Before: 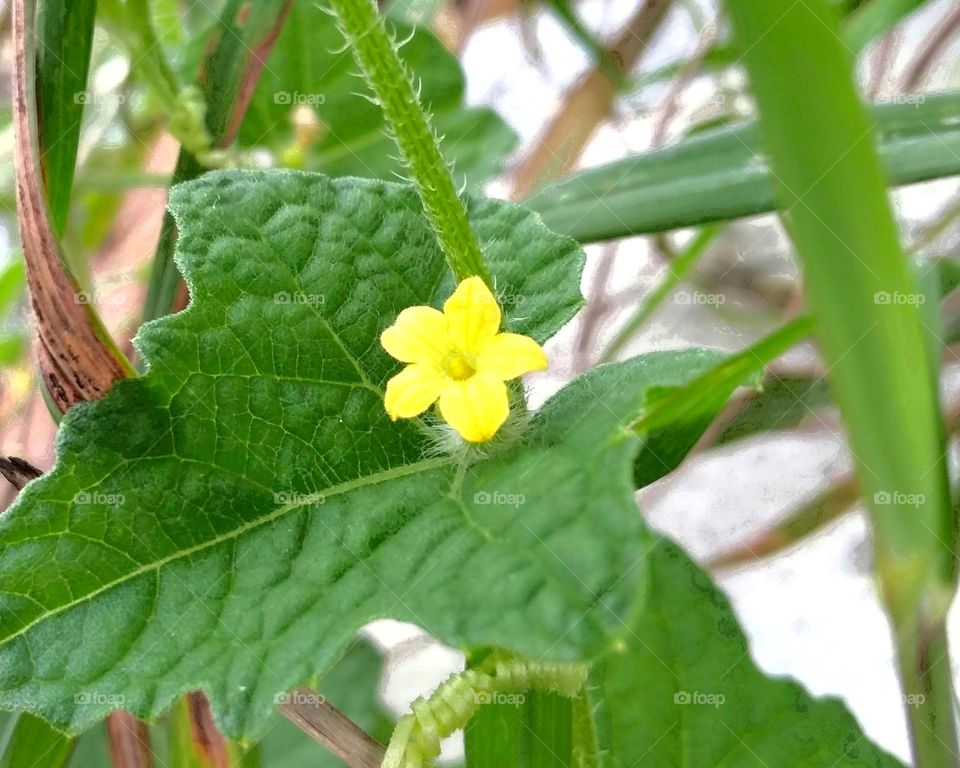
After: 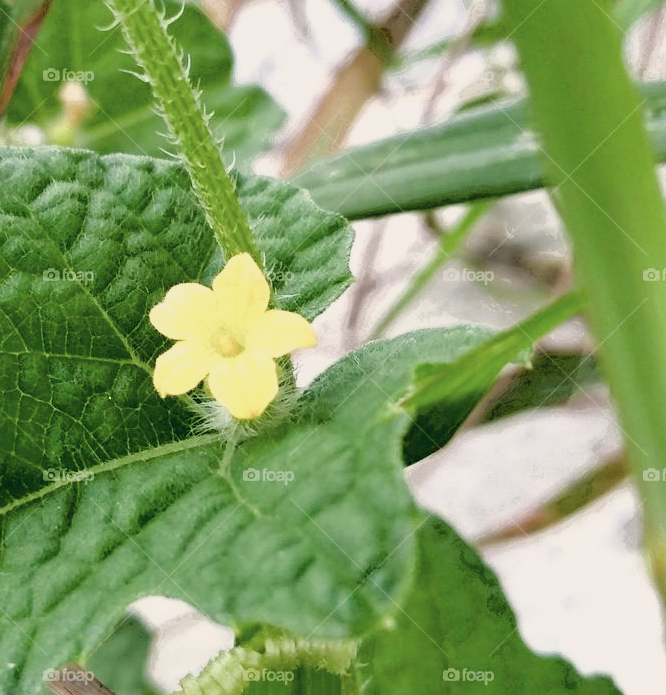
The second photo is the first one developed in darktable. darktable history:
color balance rgb: shadows lift › chroma 0.712%, shadows lift › hue 111.21°, power › hue 62.69°, perceptual saturation grading › global saturation 20%, perceptual saturation grading › highlights -48.981%, perceptual saturation grading › shadows 25.045%, perceptual brilliance grading › global brilliance 14.775%, perceptual brilliance grading › shadows -34.87%, global vibrance 25.115%, contrast 19.567%
color correction: highlights a* 2.77, highlights b* 5, shadows a* -1.85, shadows b* -4.95, saturation 0.808
crop and rotate: left 24.114%, top 3.06%, right 6.459%, bottom 6.372%
filmic rgb: black relative exposure -7.18 EV, white relative exposure 5.35 EV, hardness 3.03
